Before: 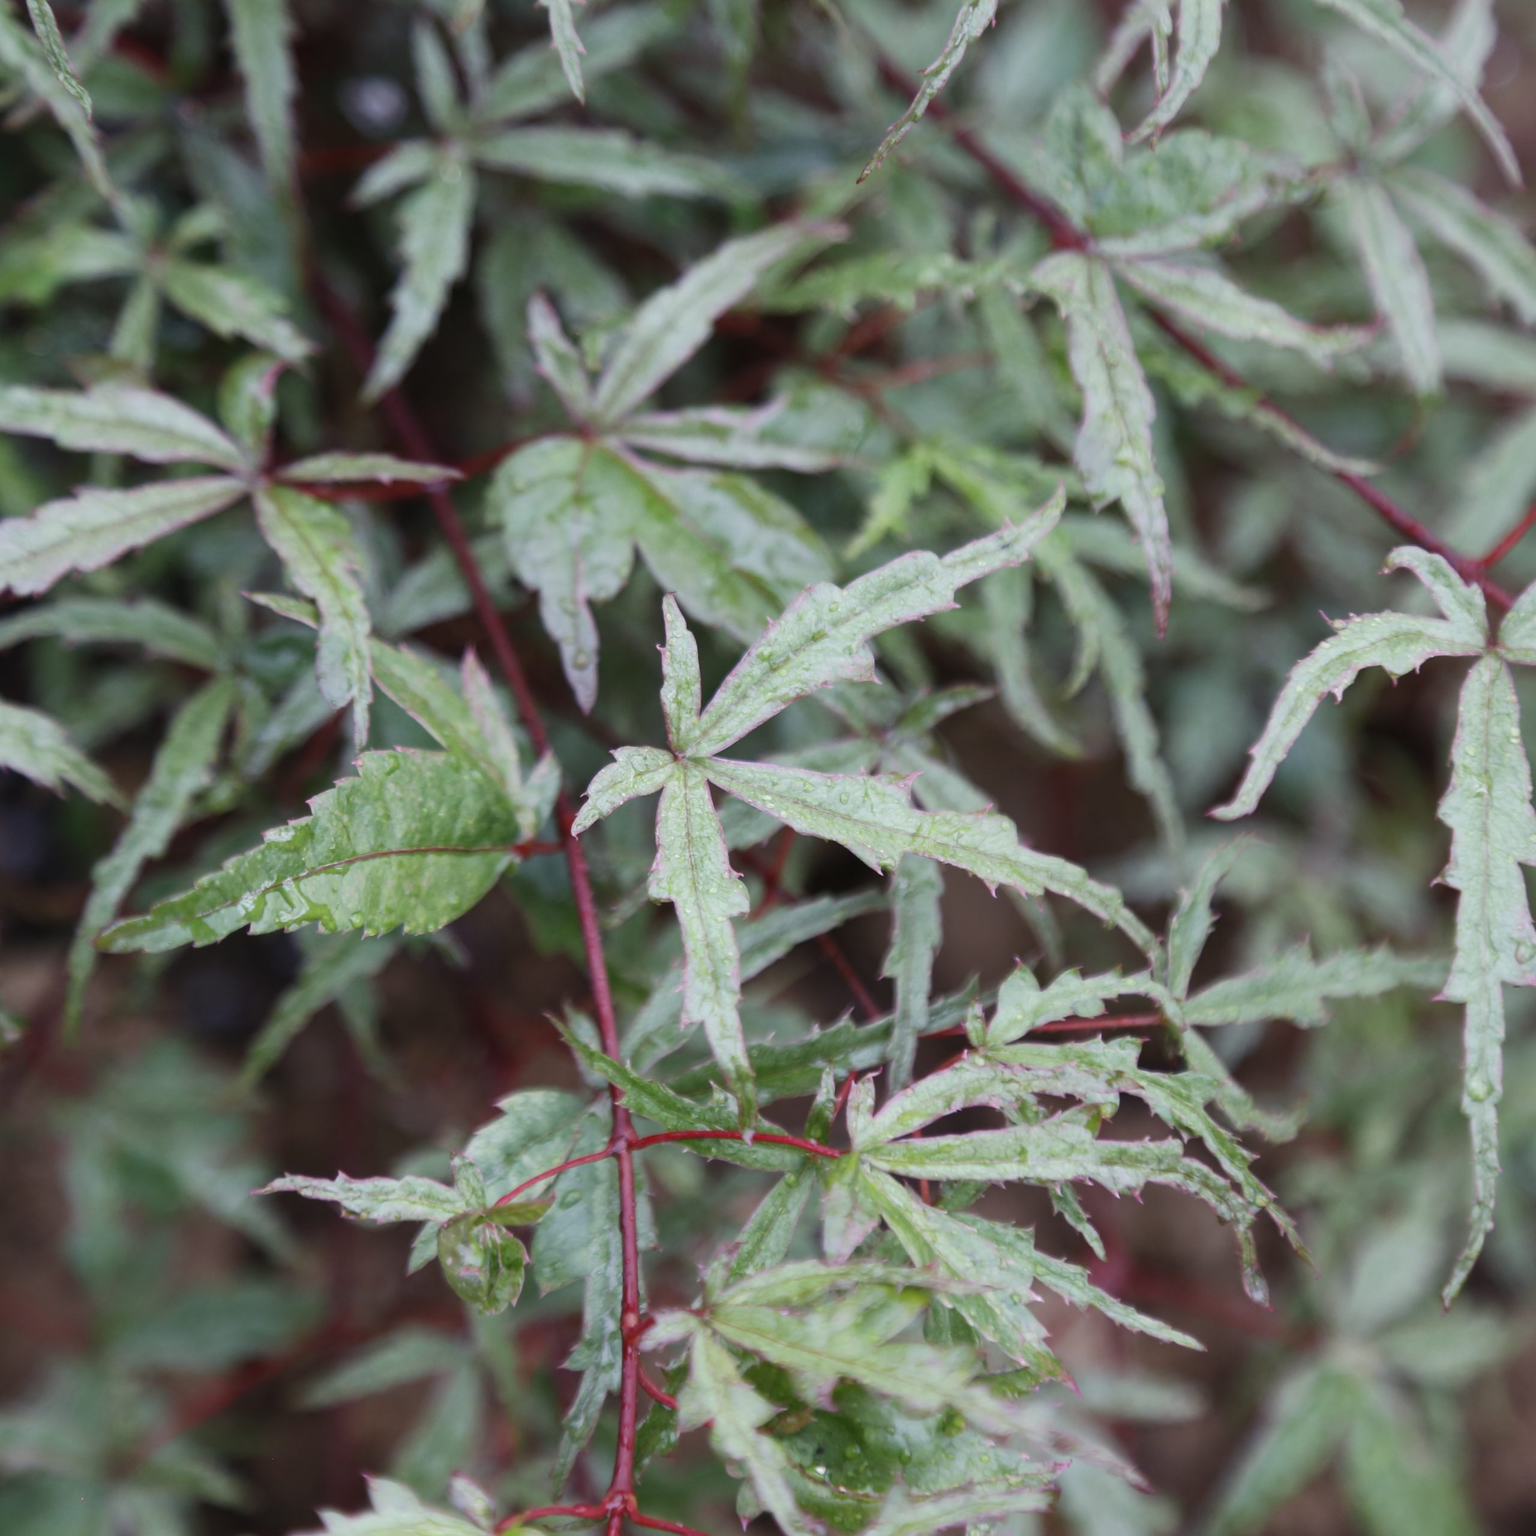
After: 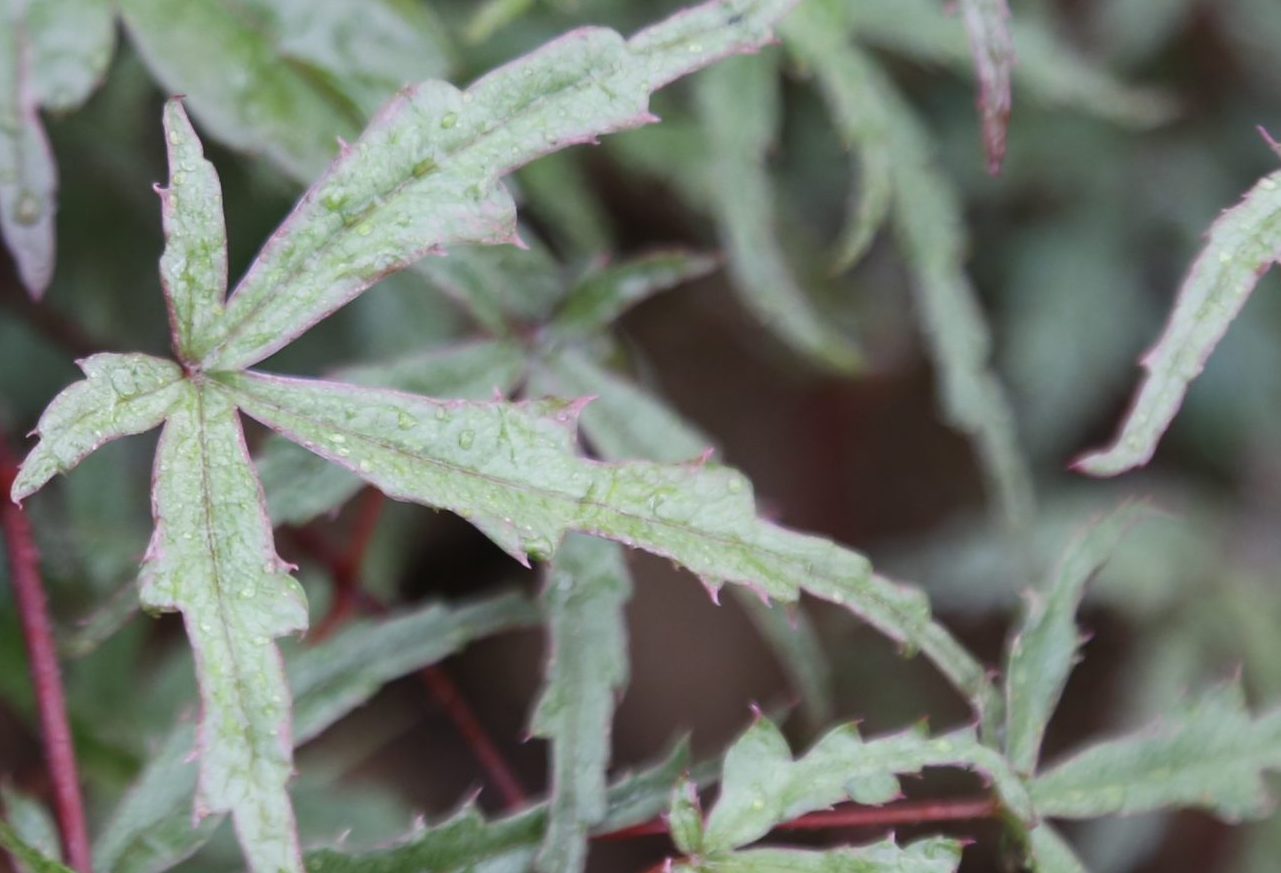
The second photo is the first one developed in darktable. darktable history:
crop: left 36.77%, top 34.825%, right 13.174%, bottom 31.056%
